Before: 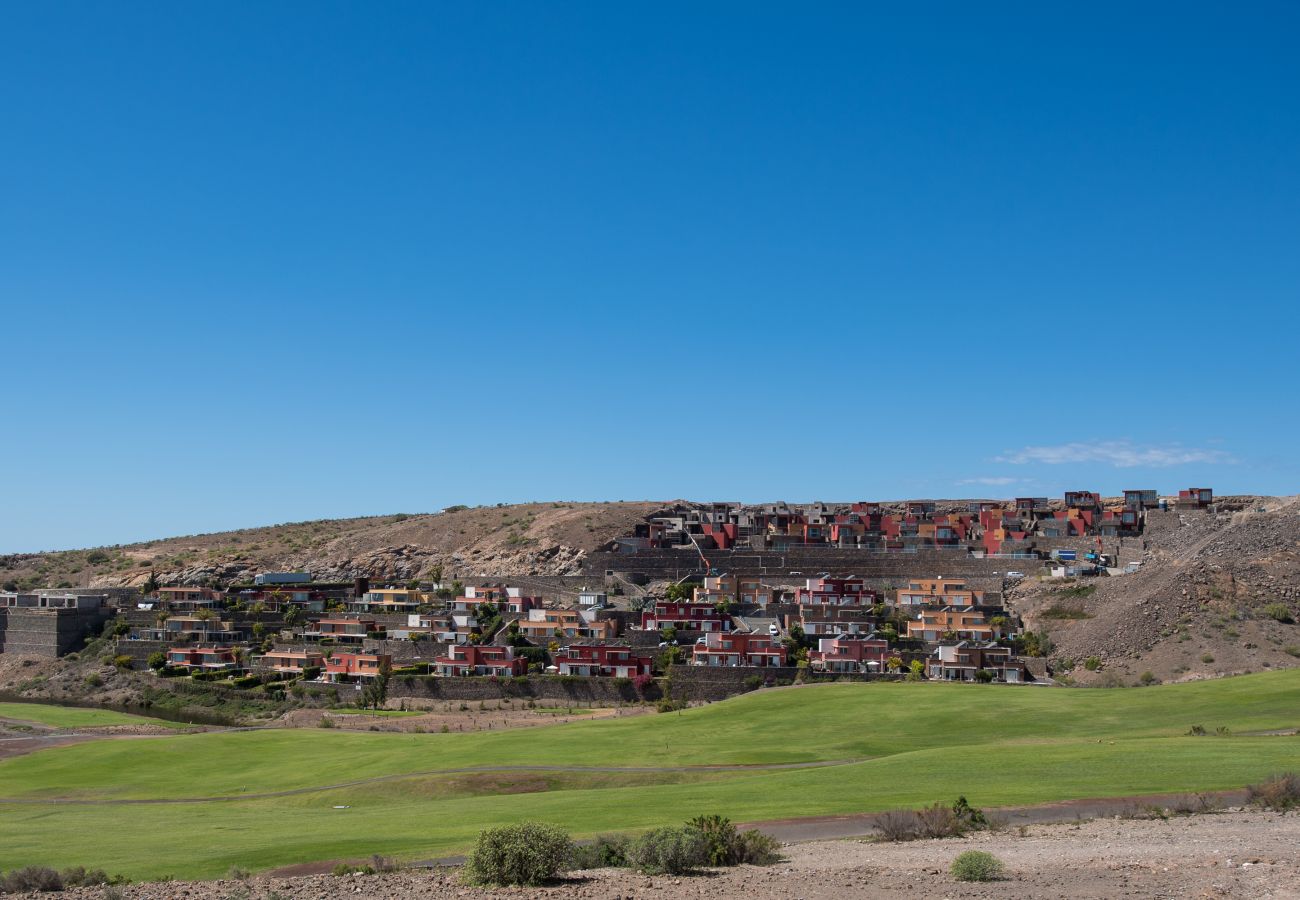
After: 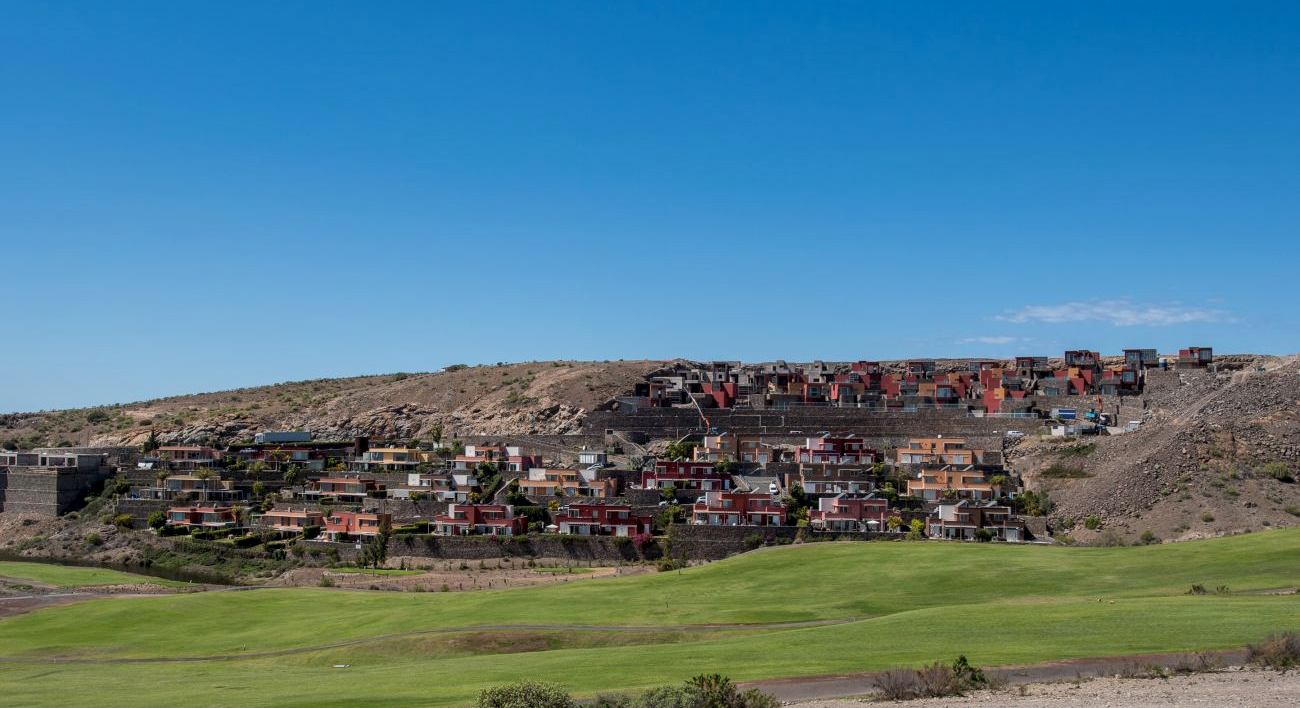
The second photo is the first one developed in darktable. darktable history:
crop and rotate: top 15.774%, bottom 5.506%
shadows and highlights: shadows -20, white point adjustment -2, highlights -35
local contrast: on, module defaults
white balance: emerald 1
